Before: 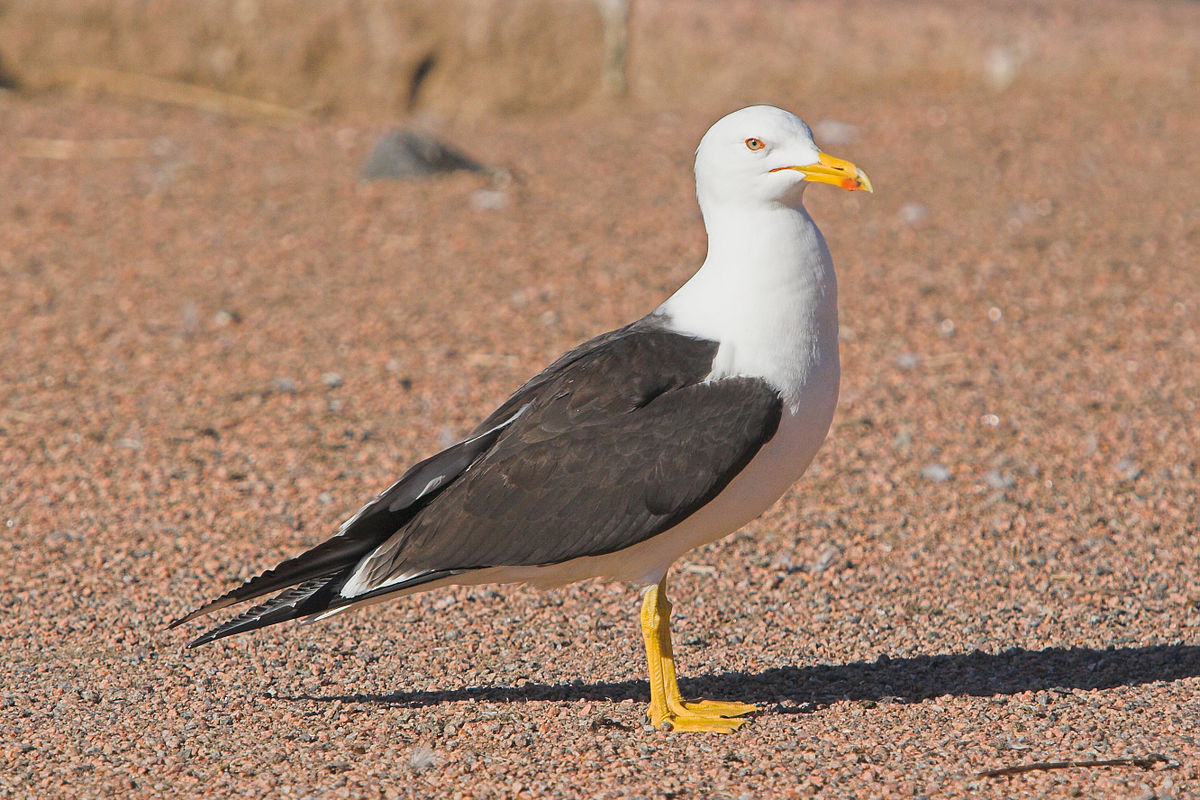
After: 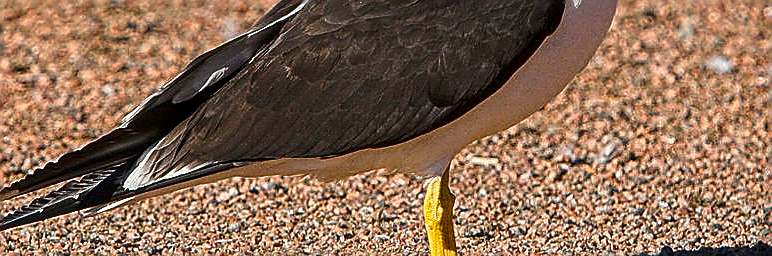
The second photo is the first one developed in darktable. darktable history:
sharpen: radius 1.425, amount 1.264, threshold 0.637
local contrast: on, module defaults
contrast brightness saturation: contrast 0.101, brightness -0.279, saturation 0.141
exposure: black level correction 0, exposure 0.499 EV, compensate exposure bias true, compensate highlight preservation false
crop: left 18.09%, top 51.103%, right 17.42%, bottom 16.881%
